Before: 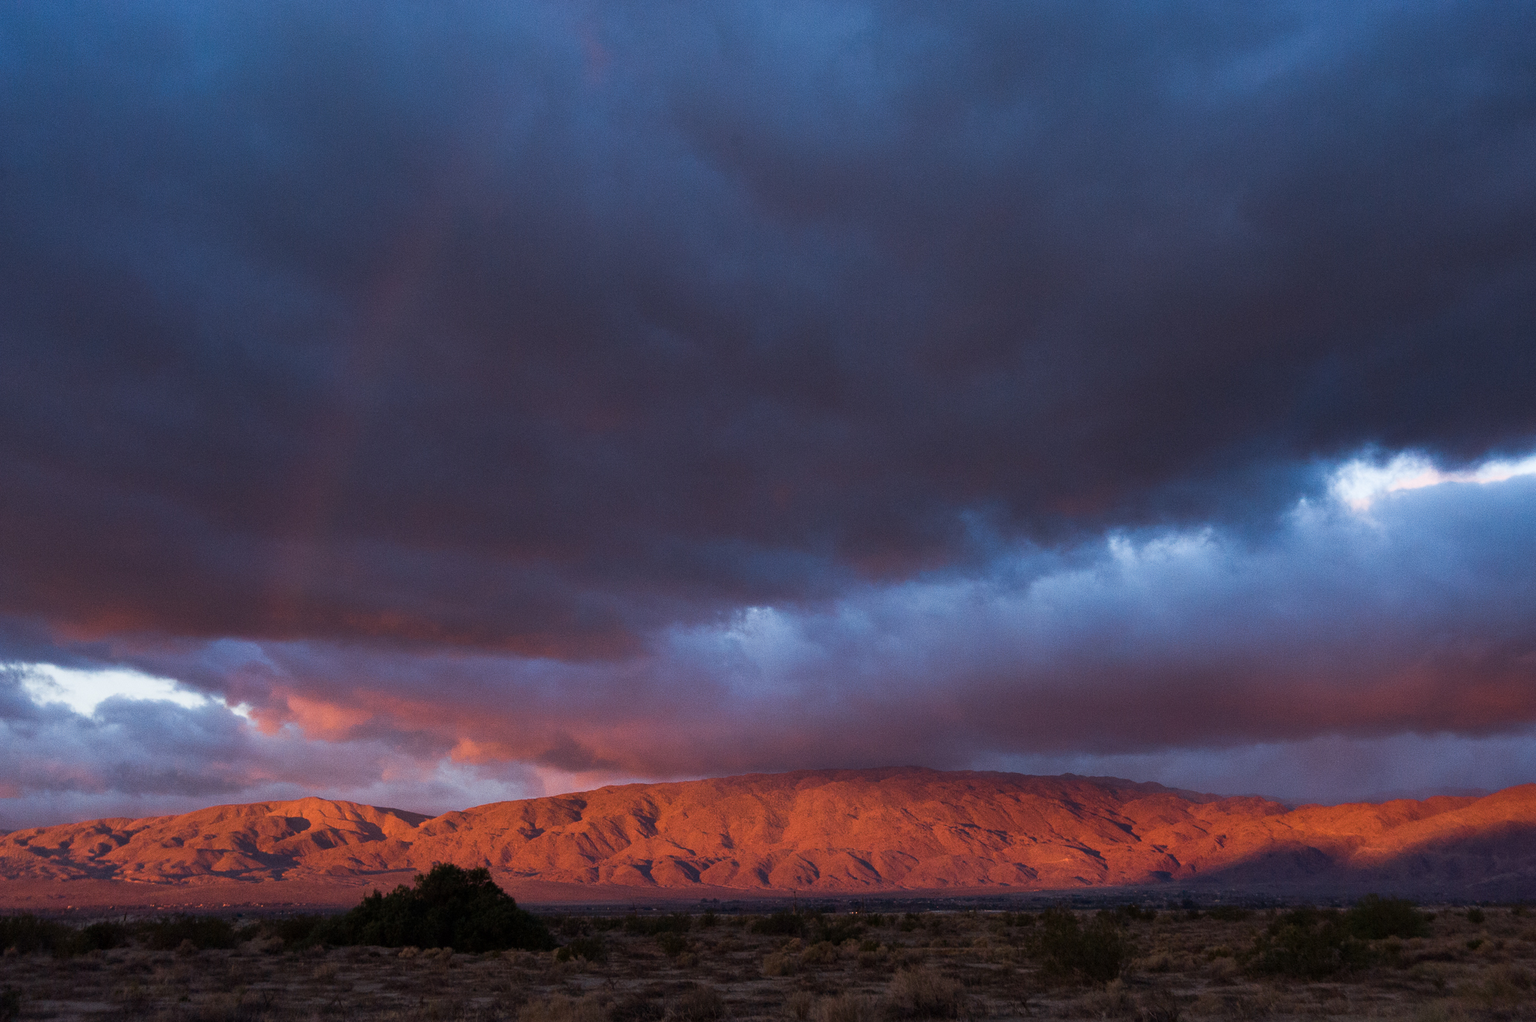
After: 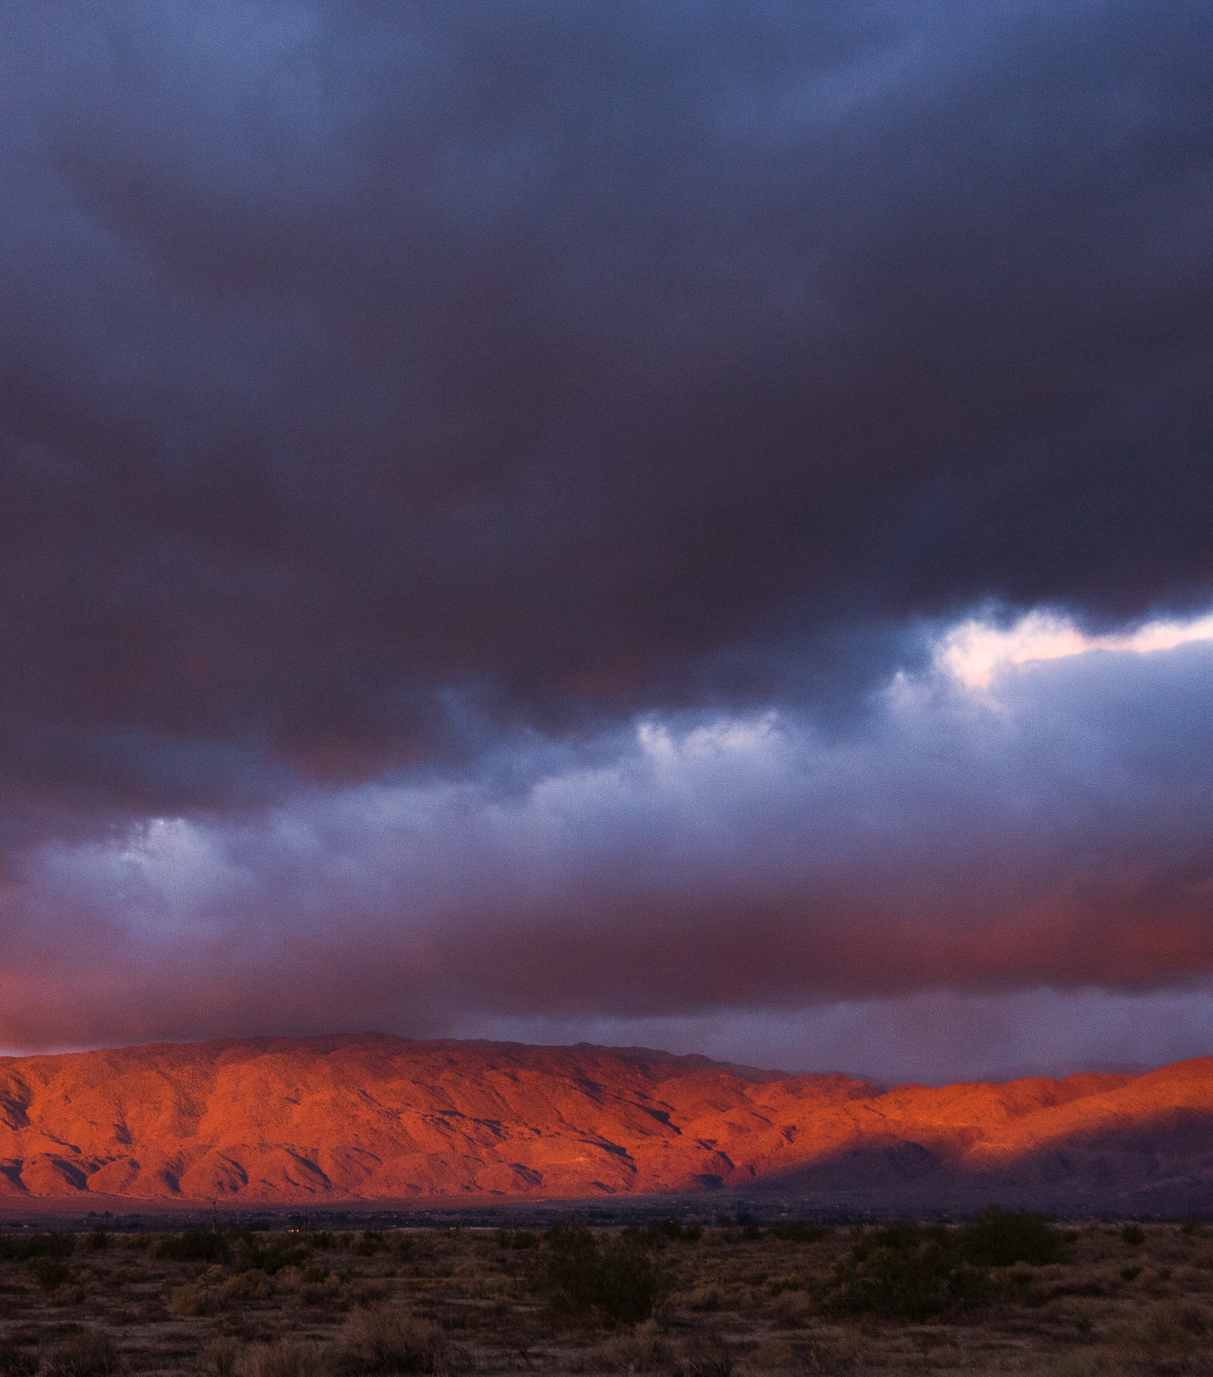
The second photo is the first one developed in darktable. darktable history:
color correction: highlights a* 11.82, highlights b* 11.65
crop: left 41.426%
